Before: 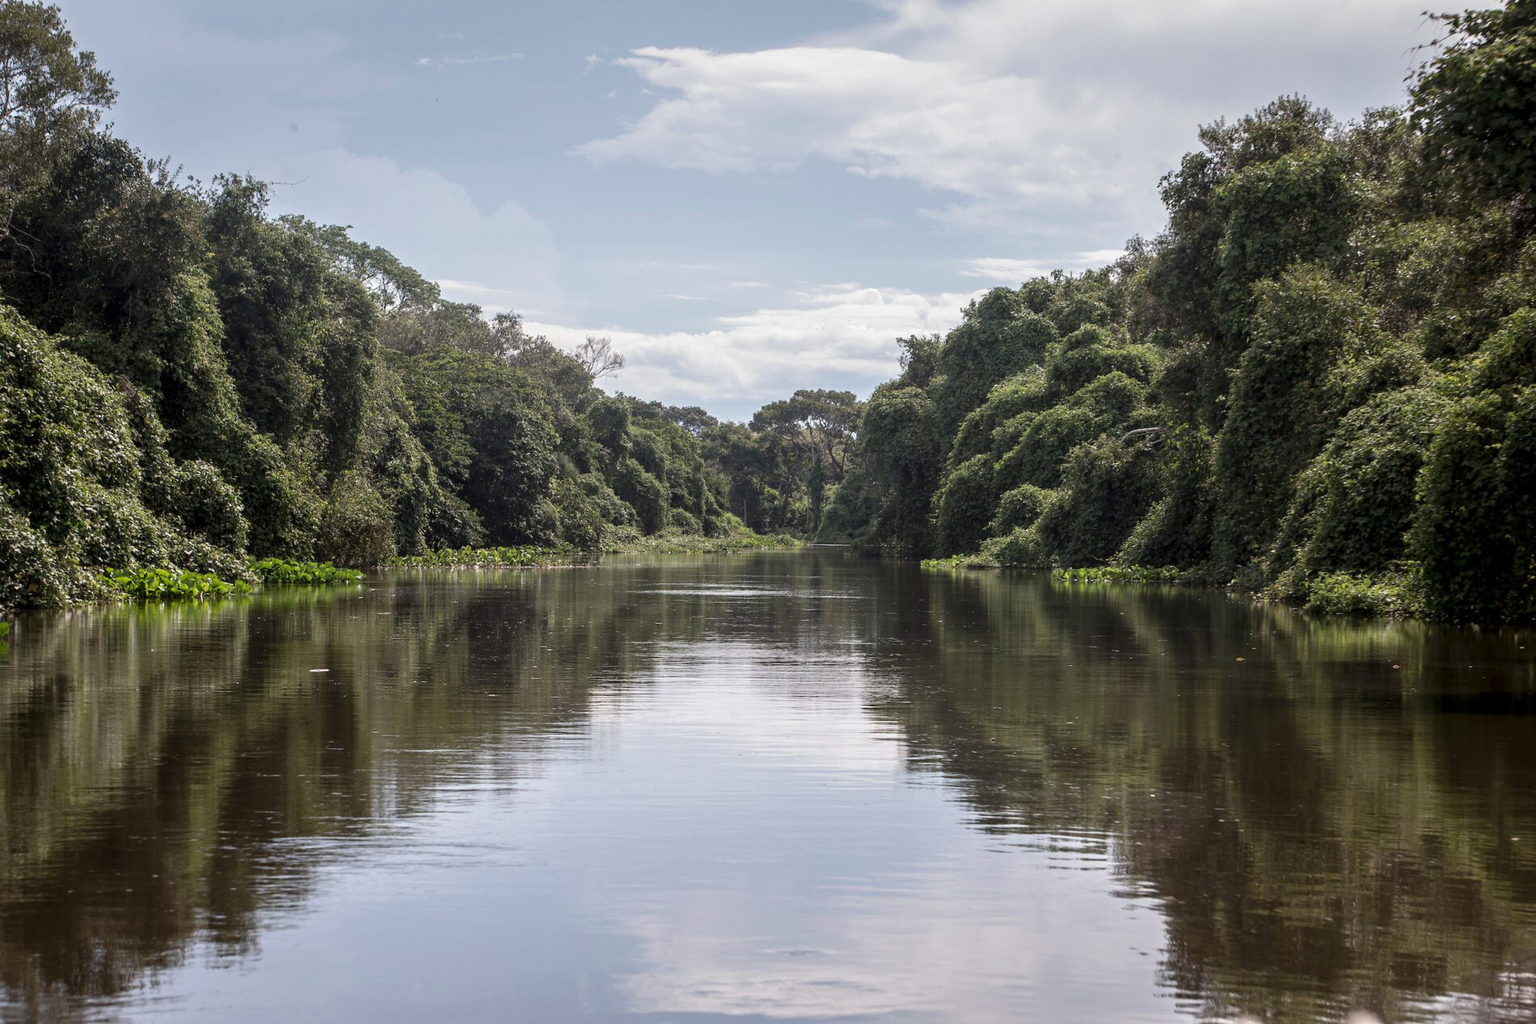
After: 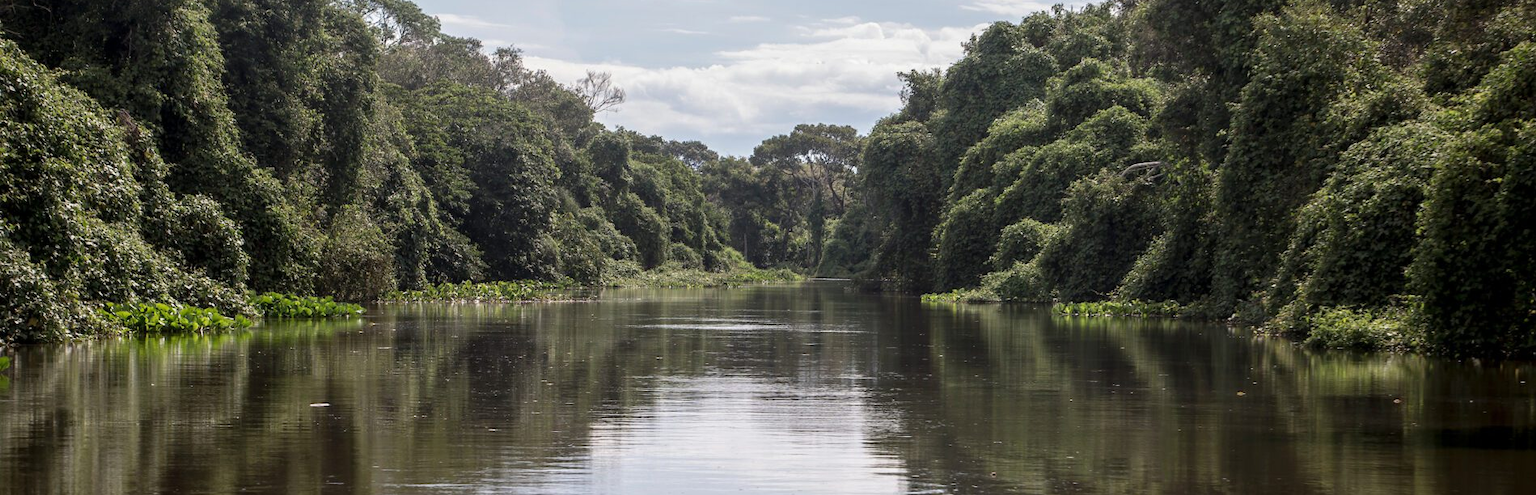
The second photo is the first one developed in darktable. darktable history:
crop and rotate: top 26.033%, bottom 25.557%
